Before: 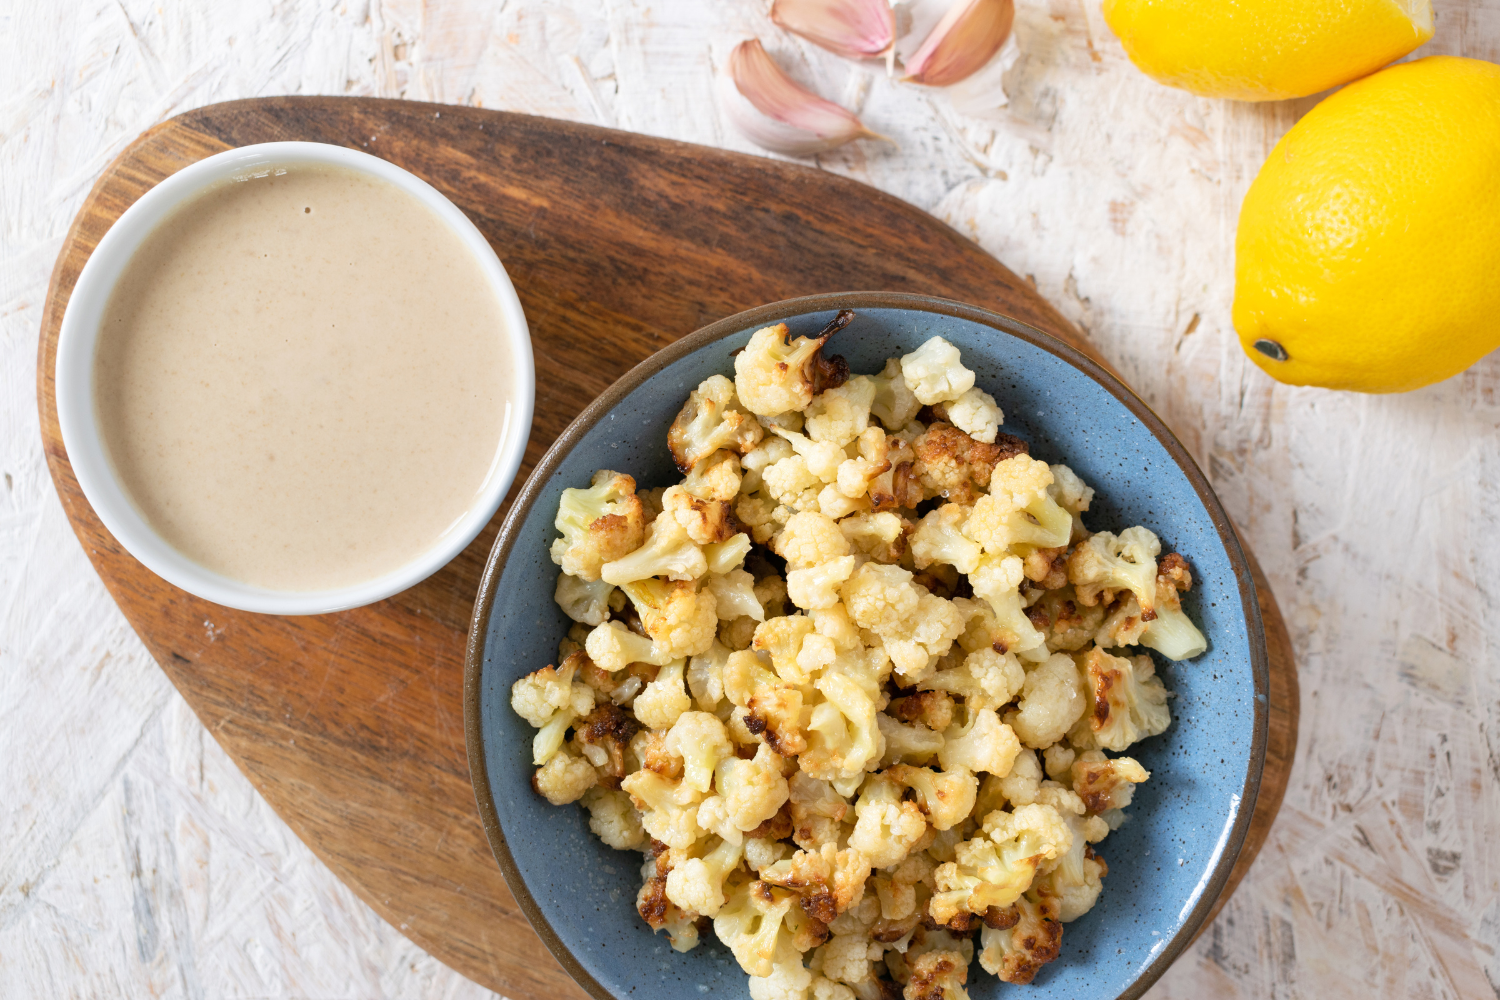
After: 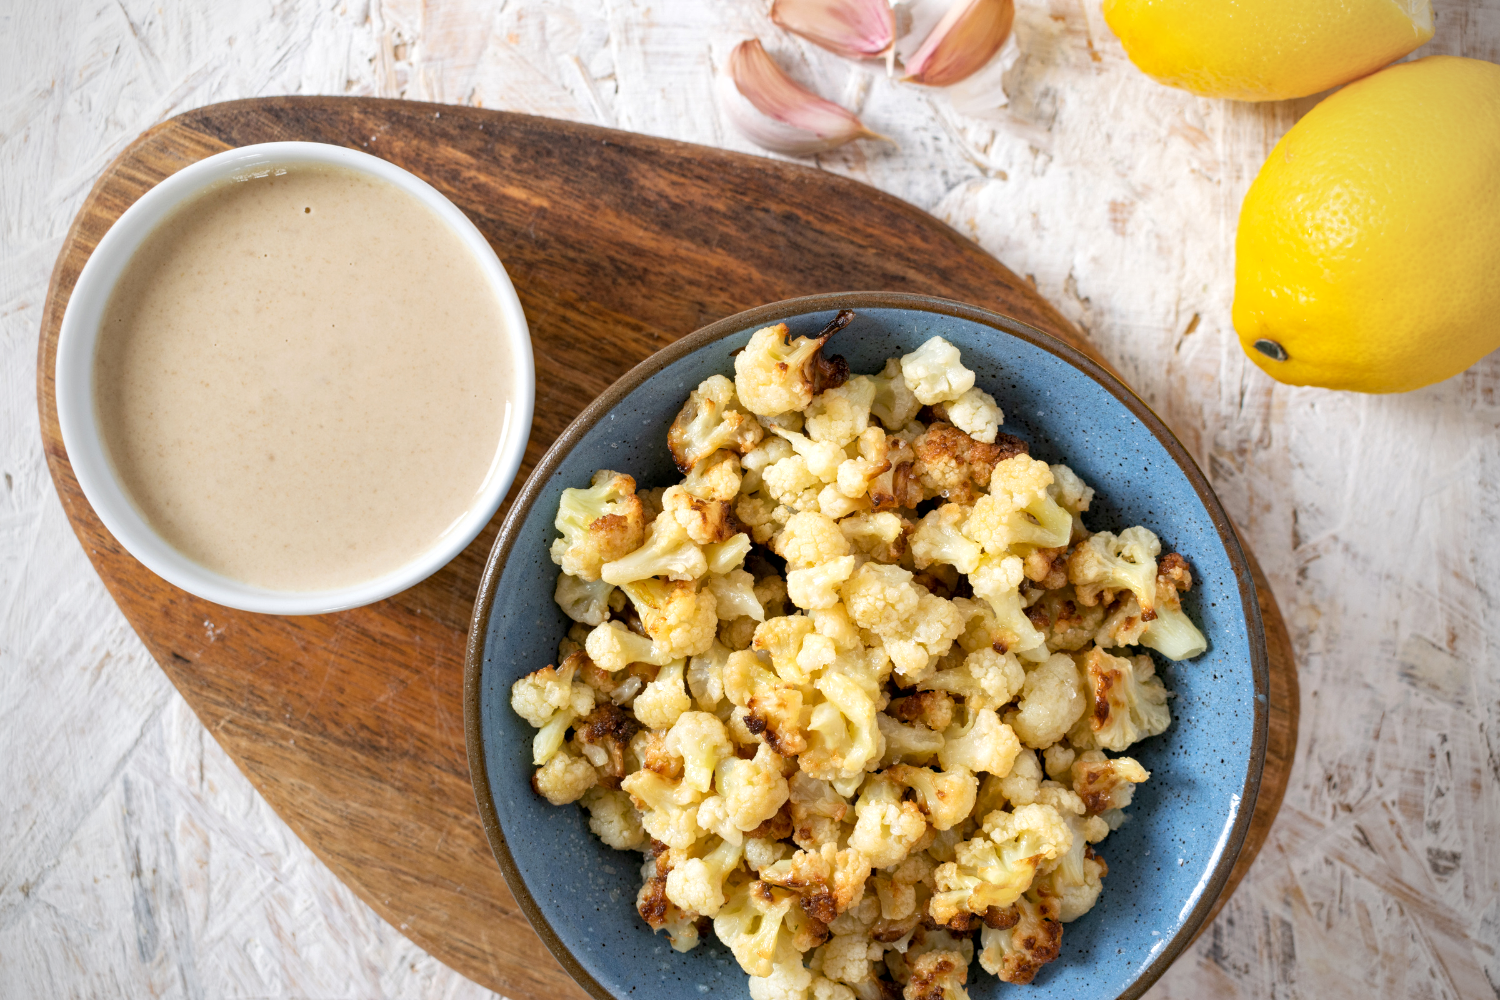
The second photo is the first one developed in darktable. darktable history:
haze removal: compatibility mode true, adaptive false
vignetting: fall-off radius 60.97%
local contrast: highlights 106%, shadows 99%, detail 131%, midtone range 0.2
